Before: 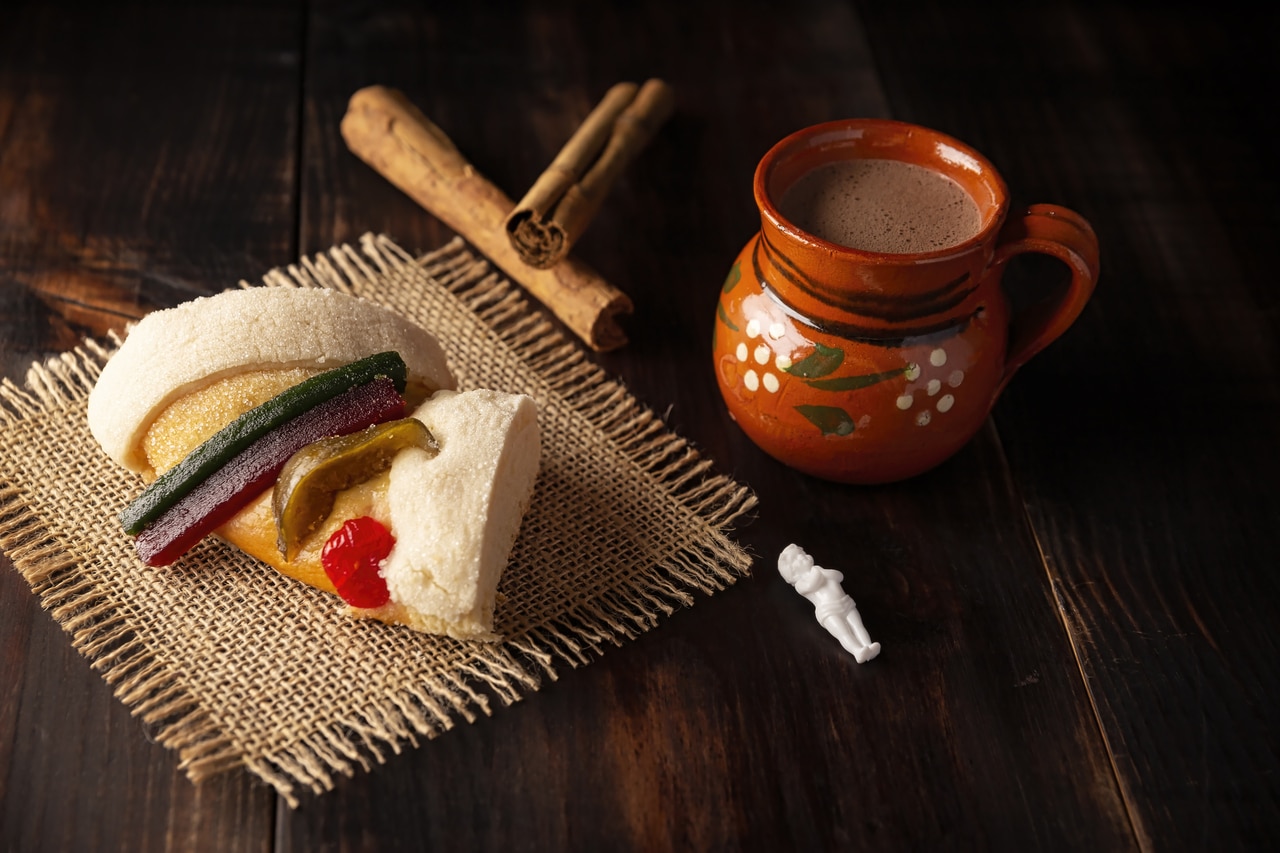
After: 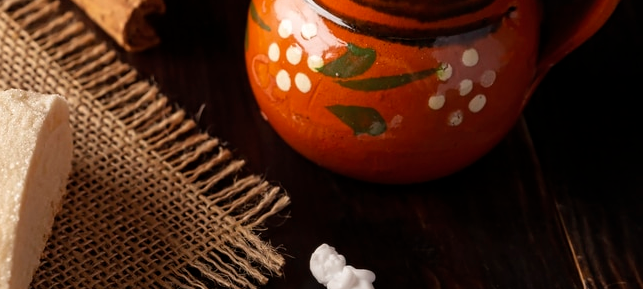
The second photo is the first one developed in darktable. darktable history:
crop: left 36.588%, top 35.238%, right 13.107%, bottom 30.837%
